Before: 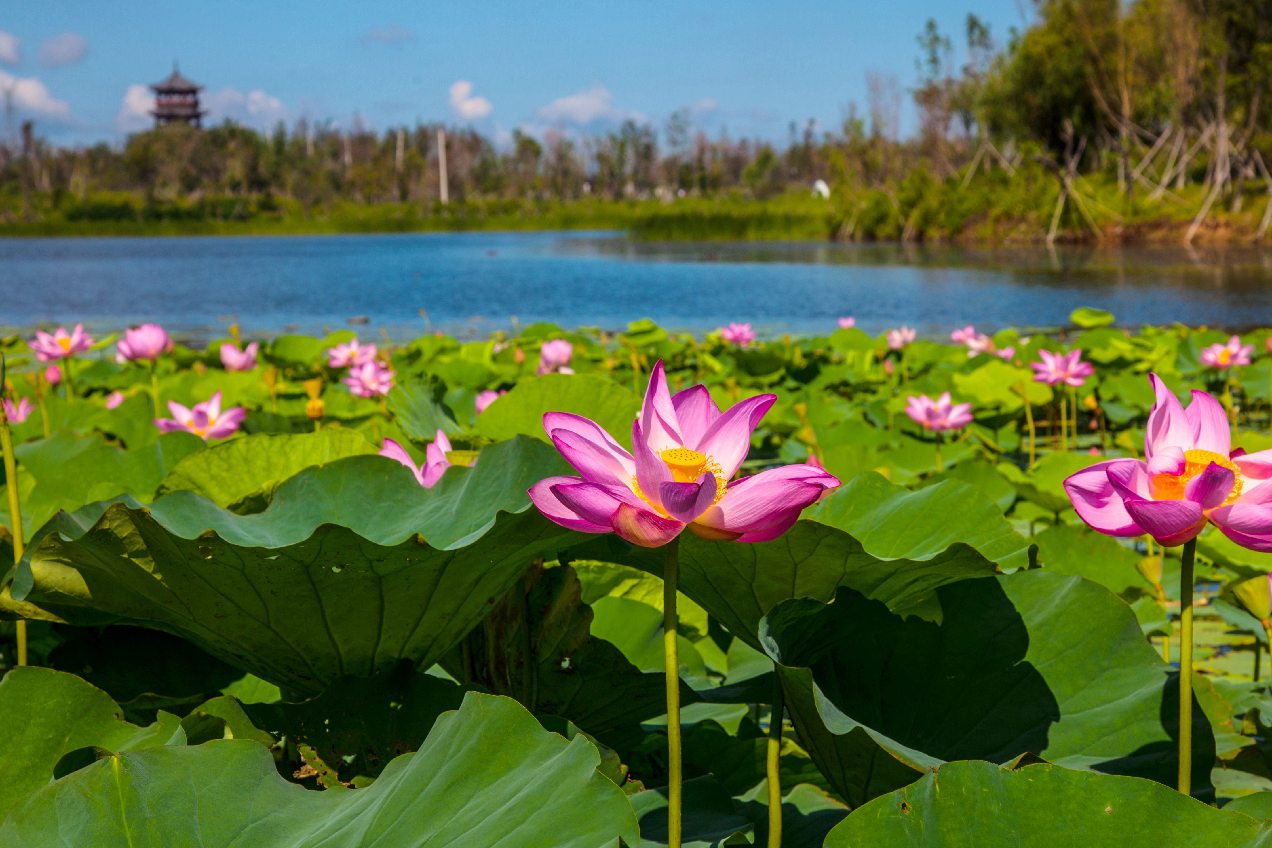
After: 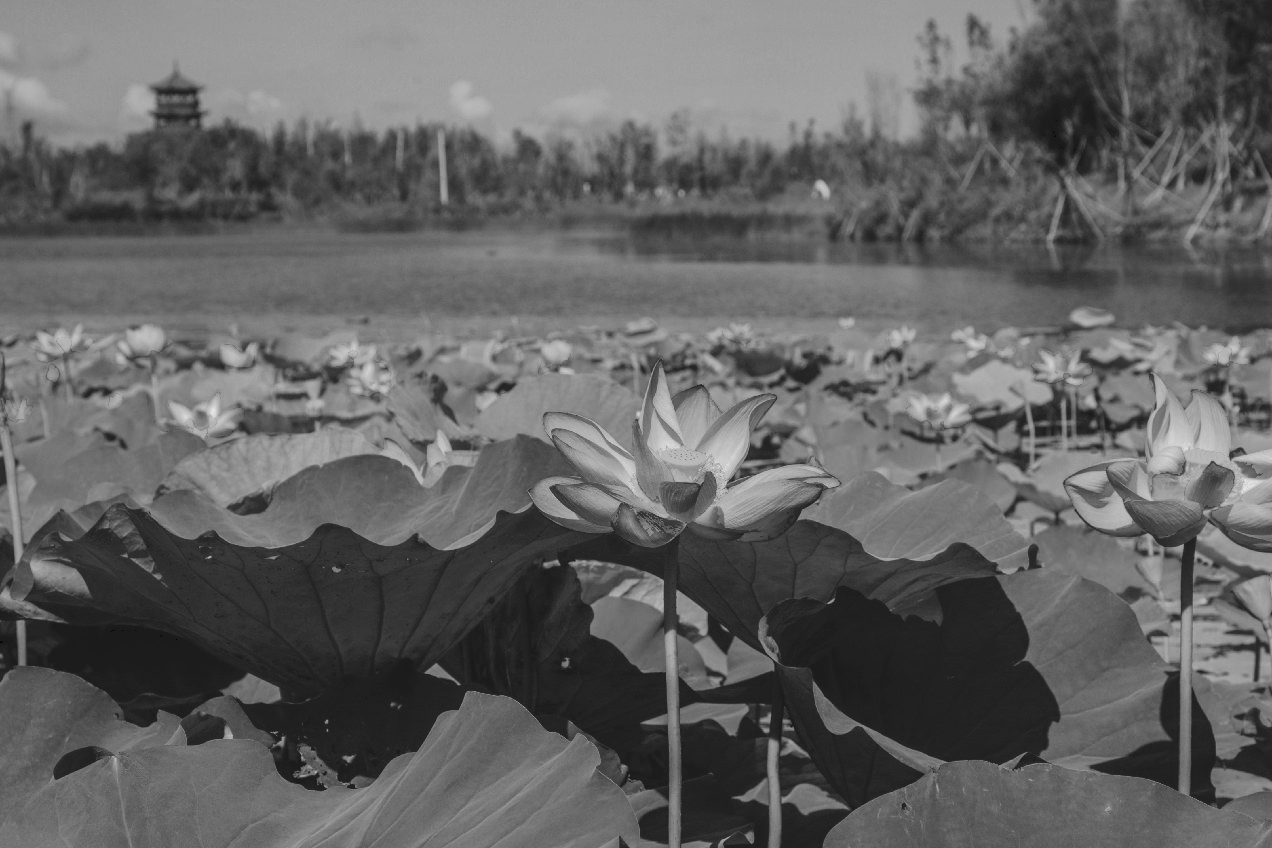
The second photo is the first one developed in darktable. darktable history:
color zones: curves: ch0 [(0, 0.278) (0.143, 0.5) (0.286, 0.5) (0.429, 0.5) (0.571, 0.5) (0.714, 0.5) (0.857, 0.5) (1, 0.5)]; ch1 [(0, 1) (0.143, 0.165) (0.286, 0) (0.429, 0) (0.571, 0) (0.714, 0) (0.857, 0.5) (1, 0.5)]; ch2 [(0, 0.508) (0.143, 0.5) (0.286, 0.5) (0.429, 0.5) (0.571, 0.5) (0.714, 0.5) (0.857, 0.5) (1, 0.5)]
tone curve: curves: ch0 [(0, 0) (0.003, 0.098) (0.011, 0.099) (0.025, 0.103) (0.044, 0.114) (0.069, 0.13) (0.1, 0.142) (0.136, 0.161) (0.177, 0.189) (0.224, 0.224) (0.277, 0.266) (0.335, 0.32) (0.399, 0.38) (0.468, 0.45) (0.543, 0.522) (0.623, 0.598) (0.709, 0.669) (0.801, 0.731) (0.898, 0.786) (1, 1)], preserve colors none
monochrome: on, module defaults
color calibration: illuminant as shot in camera, x 0.377, y 0.392, temperature 4169.3 K, saturation algorithm version 1 (2020)
